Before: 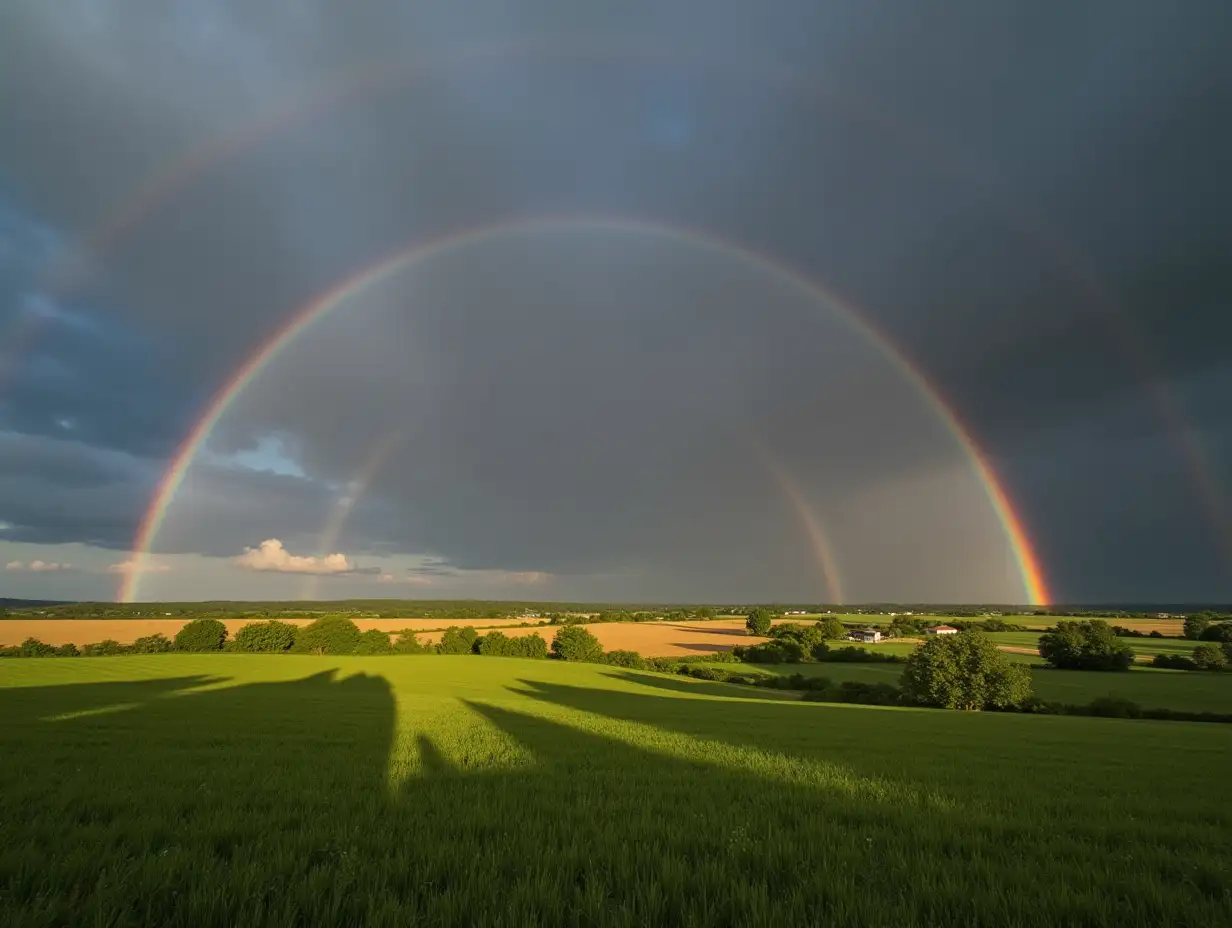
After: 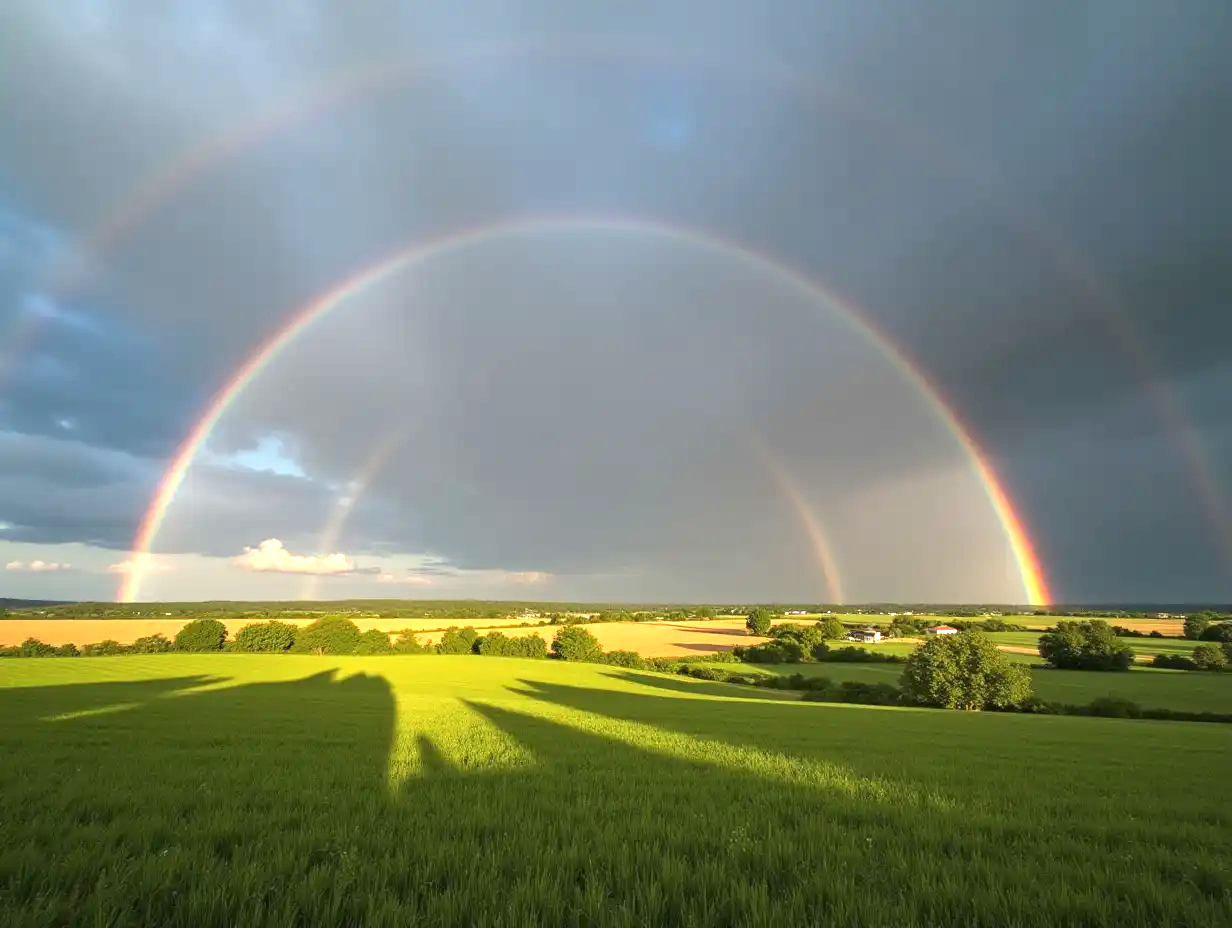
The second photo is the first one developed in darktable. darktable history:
exposure: exposure 1.203 EV, compensate highlight preservation false
